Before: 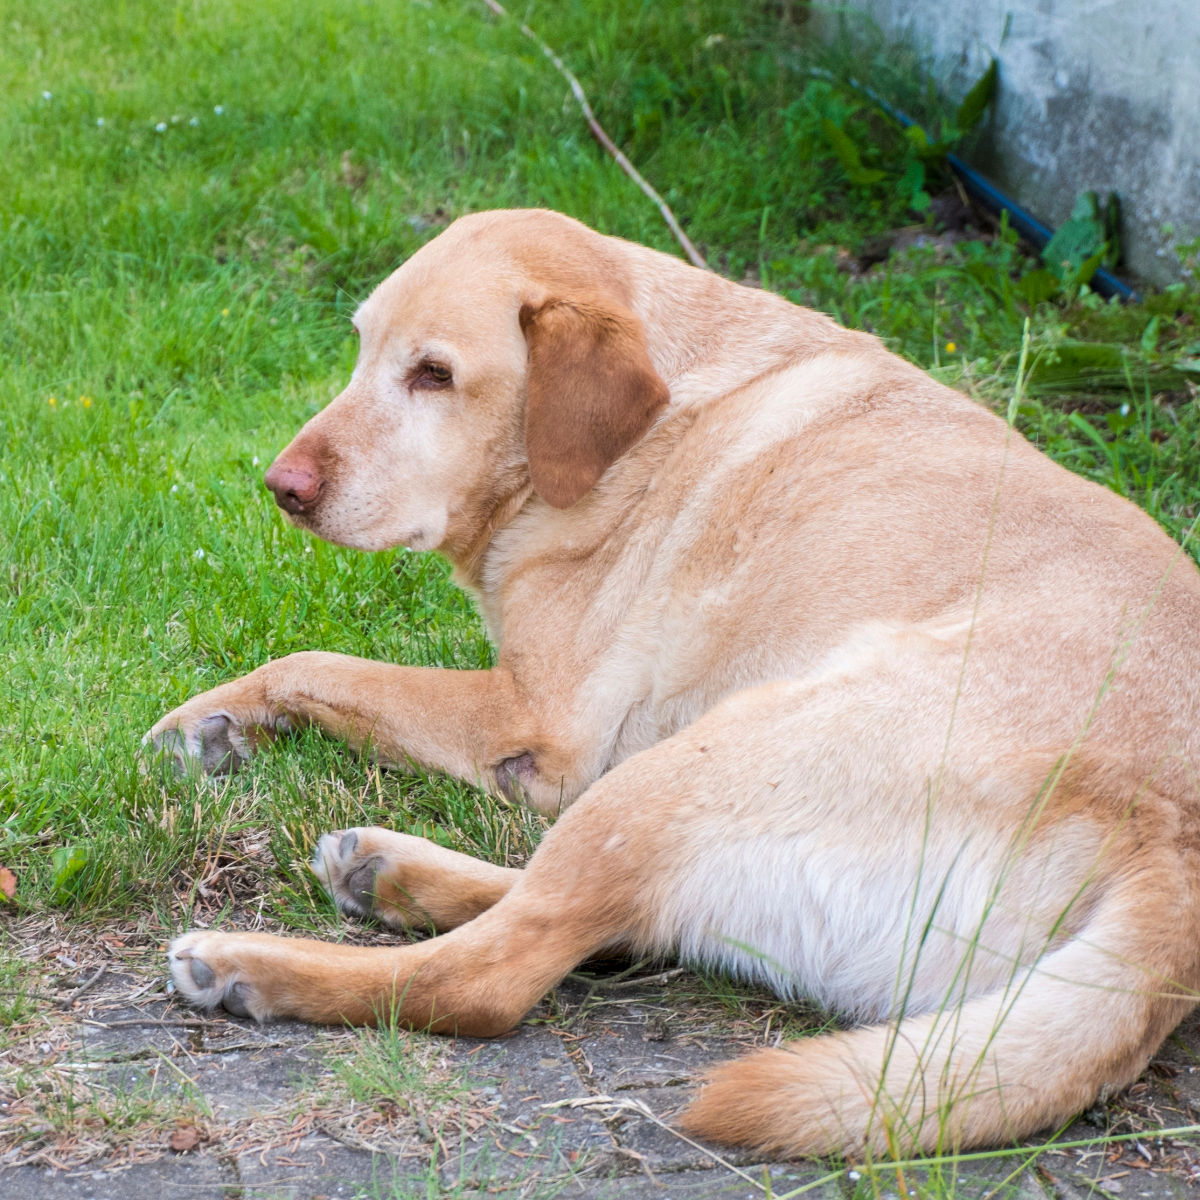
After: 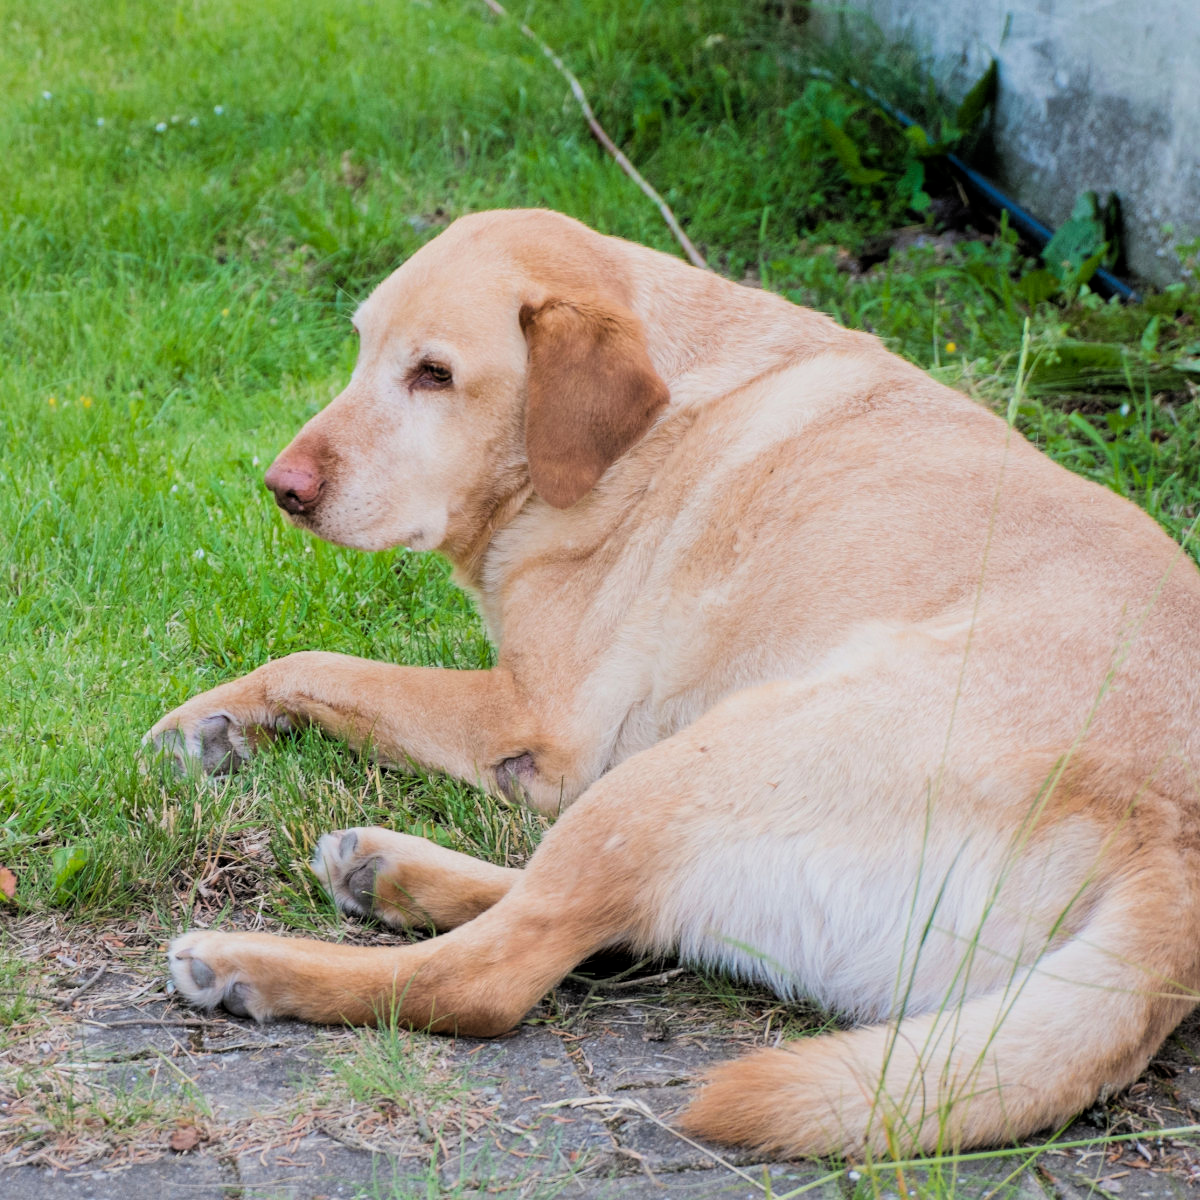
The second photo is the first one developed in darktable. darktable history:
filmic rgb: black relative exposure -7.77 EV, white relative exposure 4.37 EV, target black luminance 0%, hardness 3.76, latitude 50.86%, contrast 1.073, highlights saturation mix 9.98%, shadows ↔ highlights balance -0.238%, add noise in highlights 0.001, color science v3 (2019), use custom middle-gray values true, contrast in highlights soft
